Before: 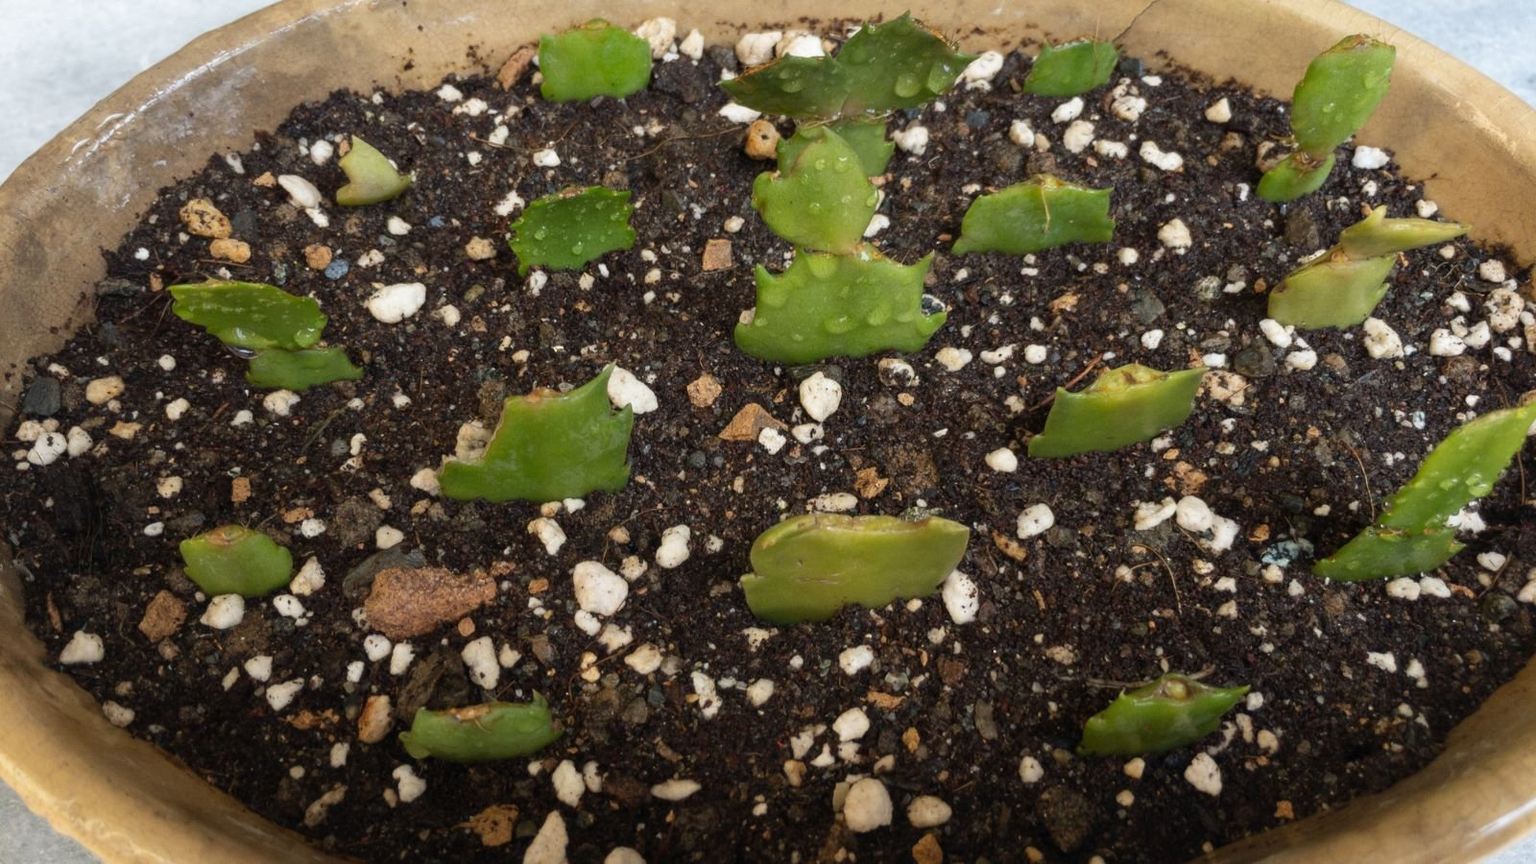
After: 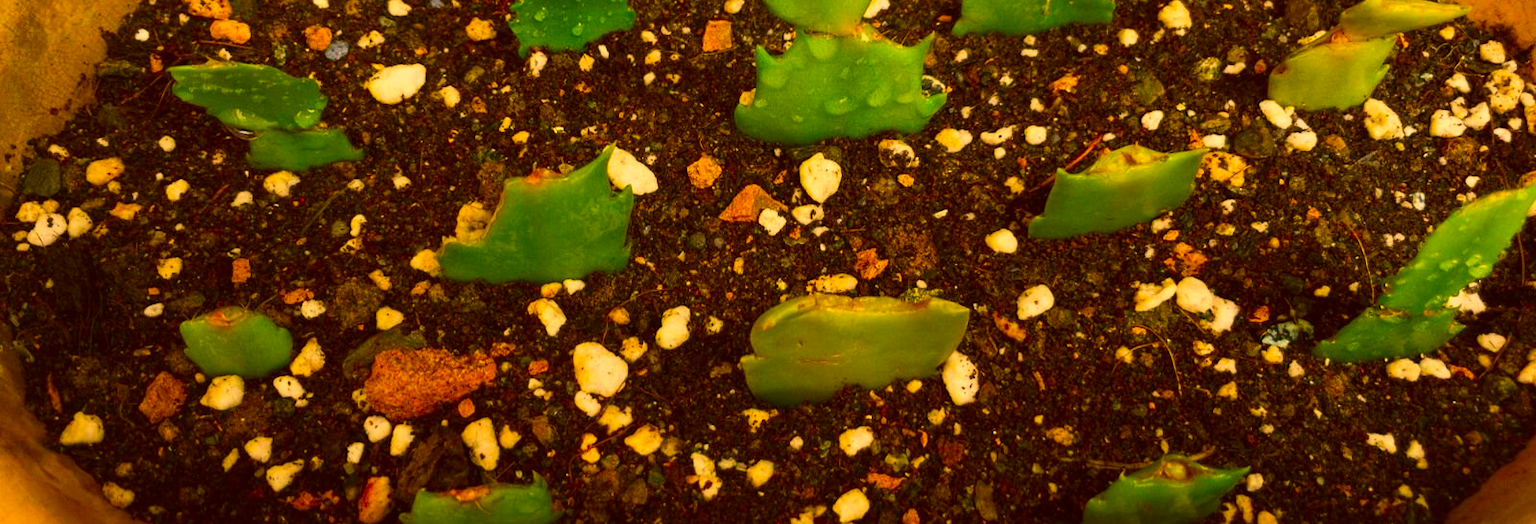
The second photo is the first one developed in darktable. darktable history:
crop and rotate: top 25.357%, bottom 13.942%
contrast brightness saturation: contrast 0.16, saturation 0.32
white balance: red 0.988, blue 1.017
color correction: highlights a* 10.44, highlights b* 30.04, shadows a* 2.73, shadows b* 17.51, saturation 1.72
